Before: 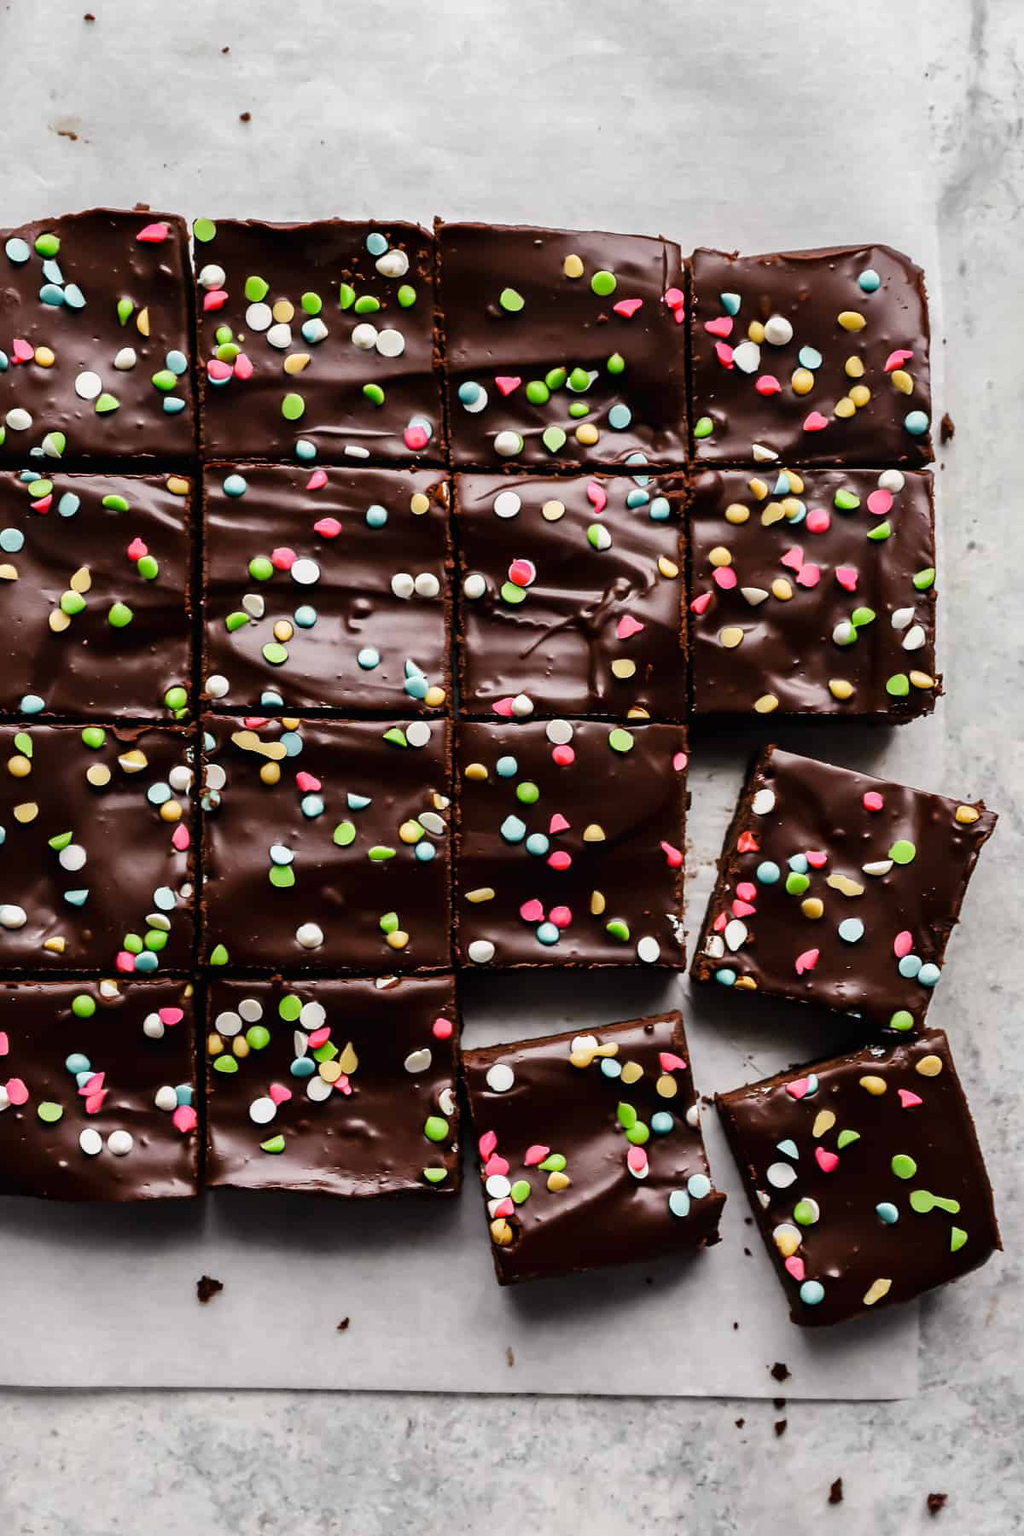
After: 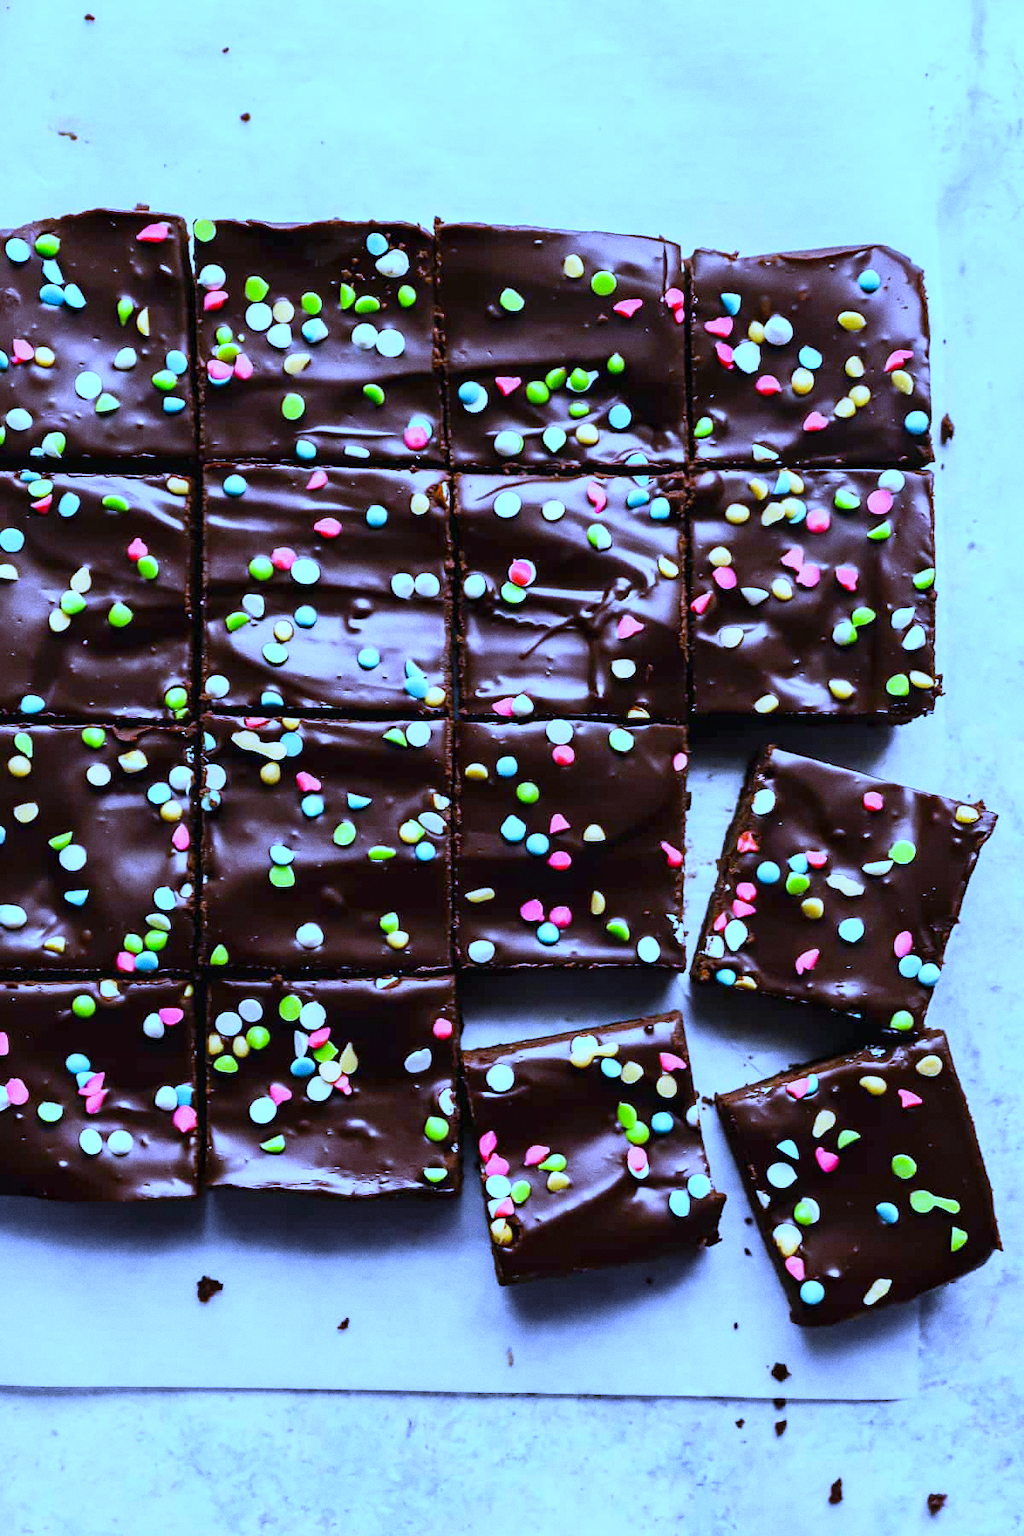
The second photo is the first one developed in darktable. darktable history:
exposure: exposure 0.217 EV, compensate highlight preservation false
white balance: red 0.766, blue 1.537
contrast brightness saturation: contrast 0.2, brightness 0.16, saturation 0.22
grain: coarseness 0.47 ISO
